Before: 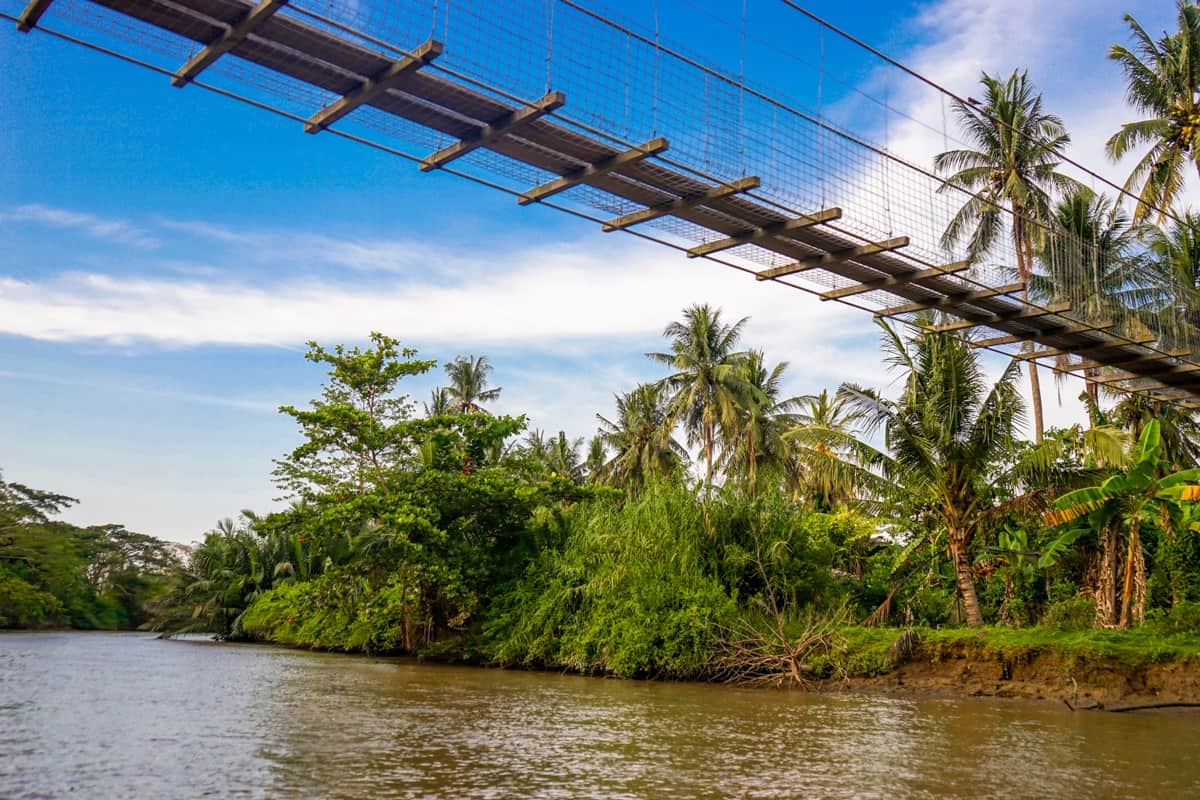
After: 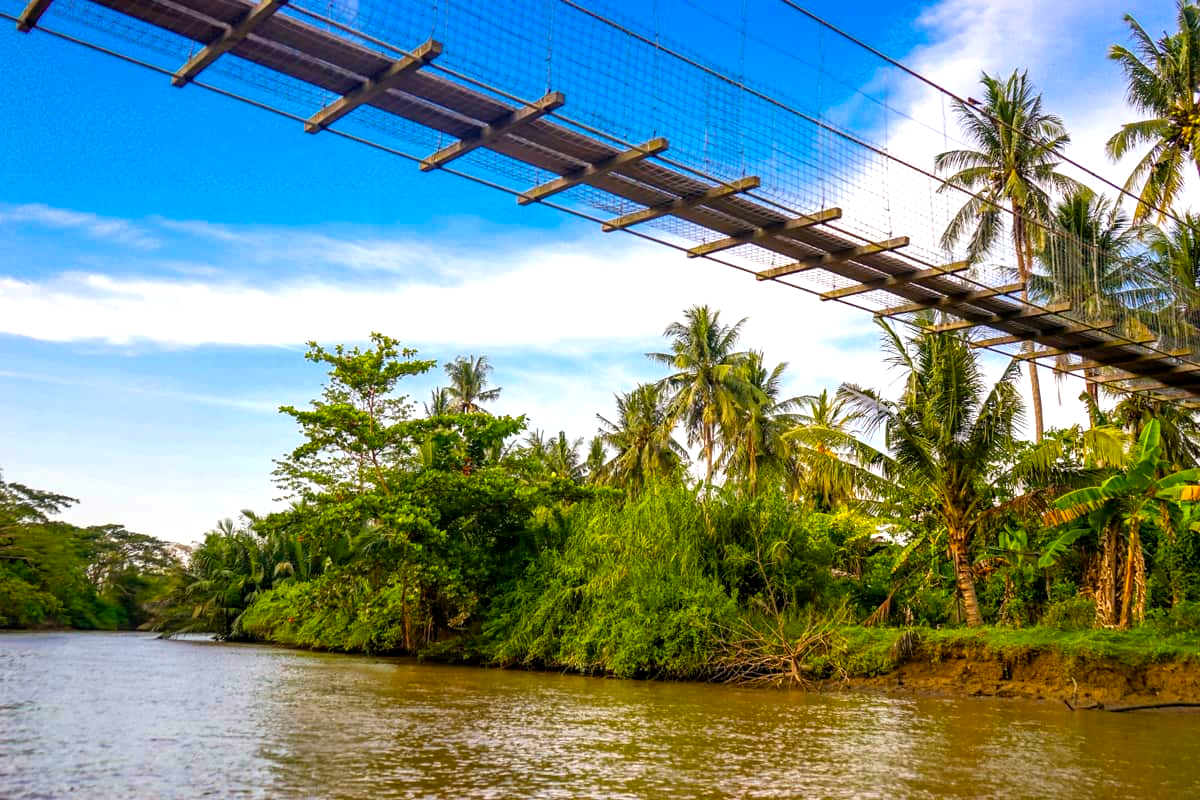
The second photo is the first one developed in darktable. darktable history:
exposure: black level correction 0.001, compensate highlight preservation false
color balance rgb: power › hue 312.33°, perceptual saturation grading › global saturation 25.792%, perceptual brilliance grading › global brilliance 12.151%, global vibrance 12.582%
